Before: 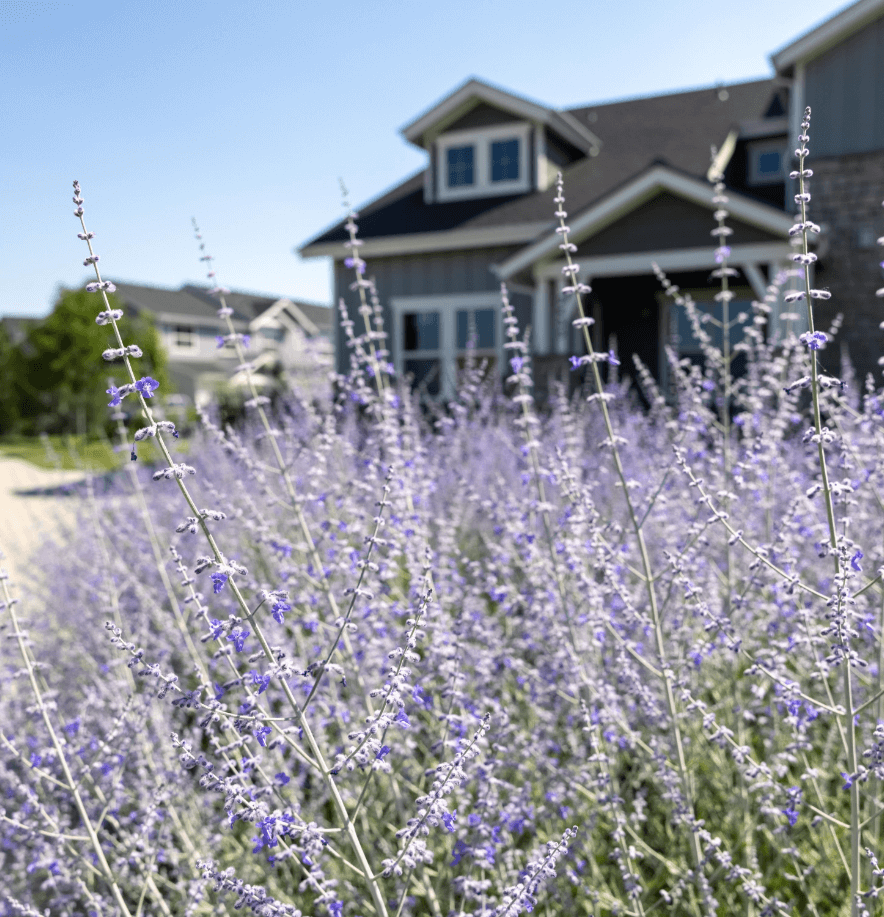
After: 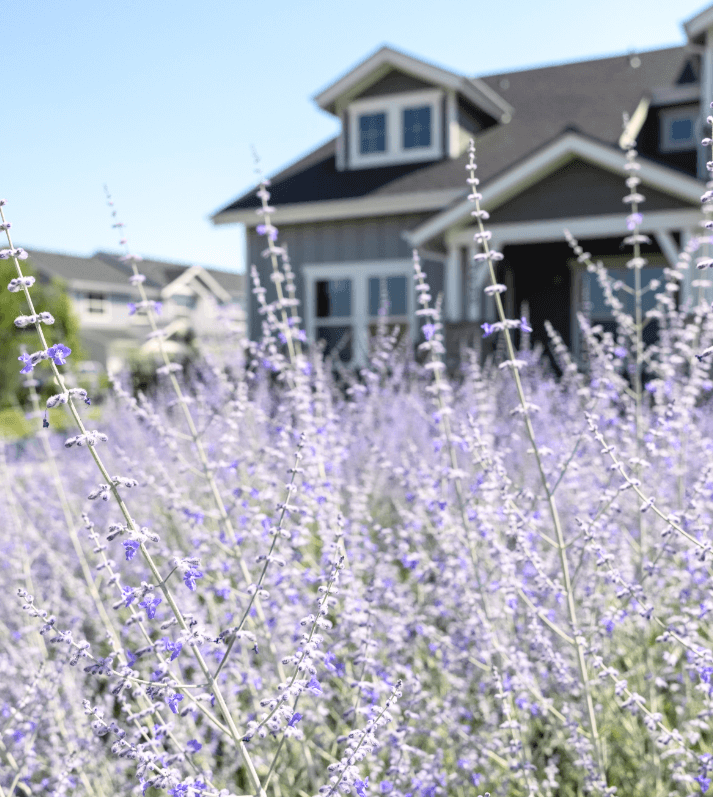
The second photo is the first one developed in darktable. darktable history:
contrast brightness saturation: contrast 0.137, brightness 0.225
crop: left 9.976%, top 3.633%, right 9.305%, bottom 9.421%
